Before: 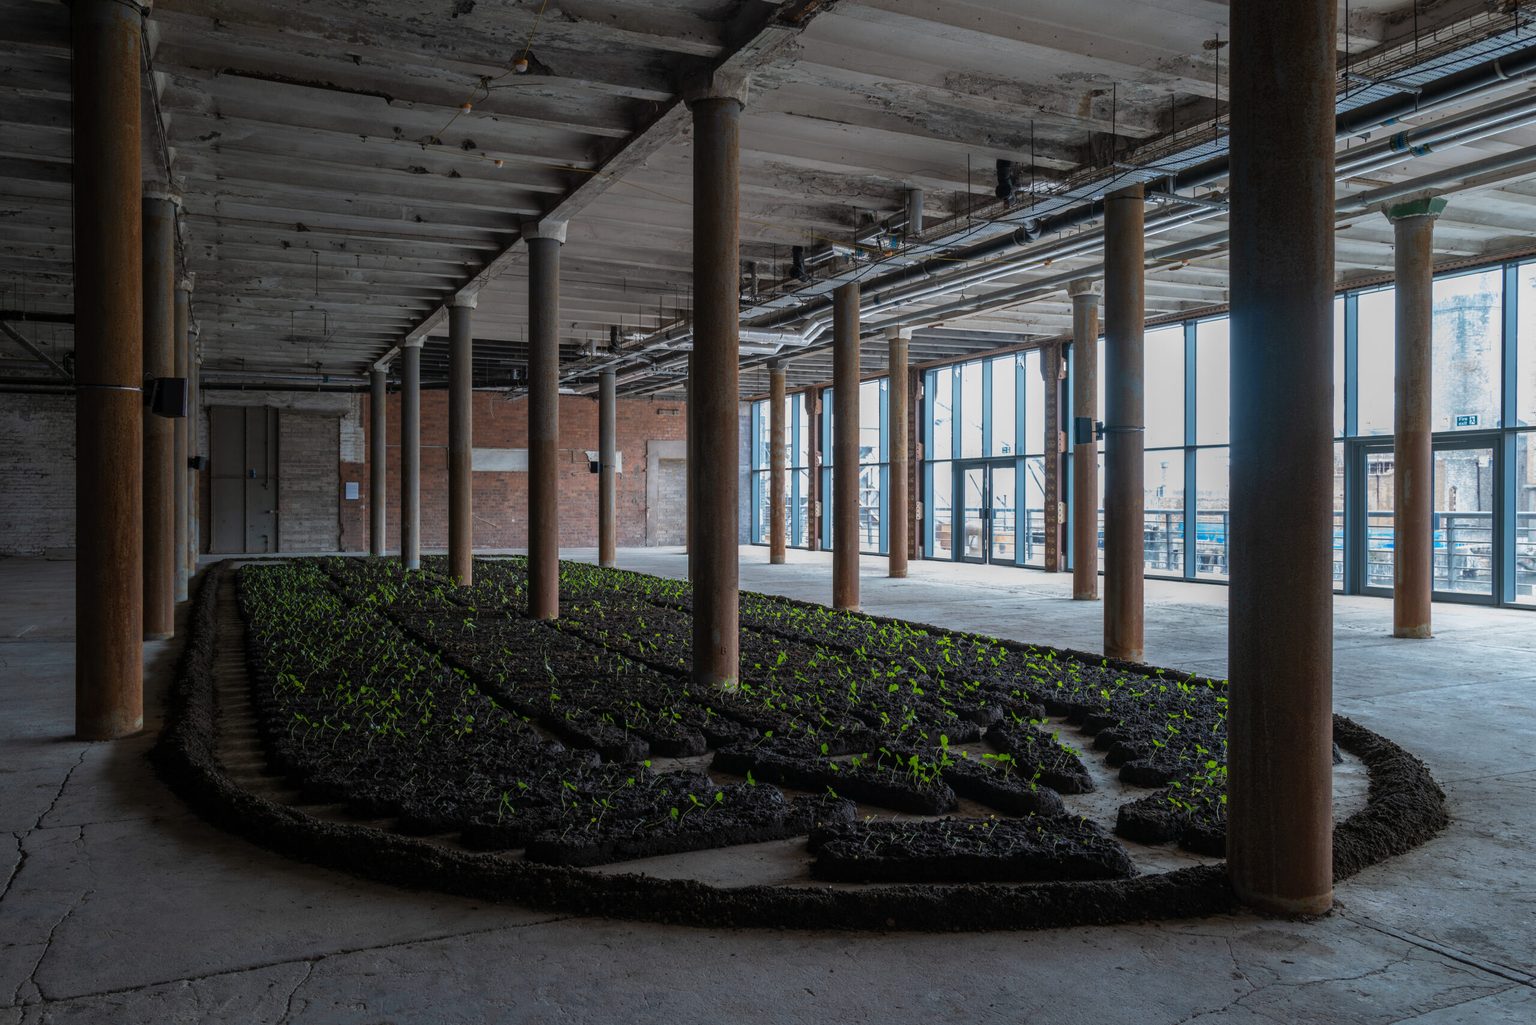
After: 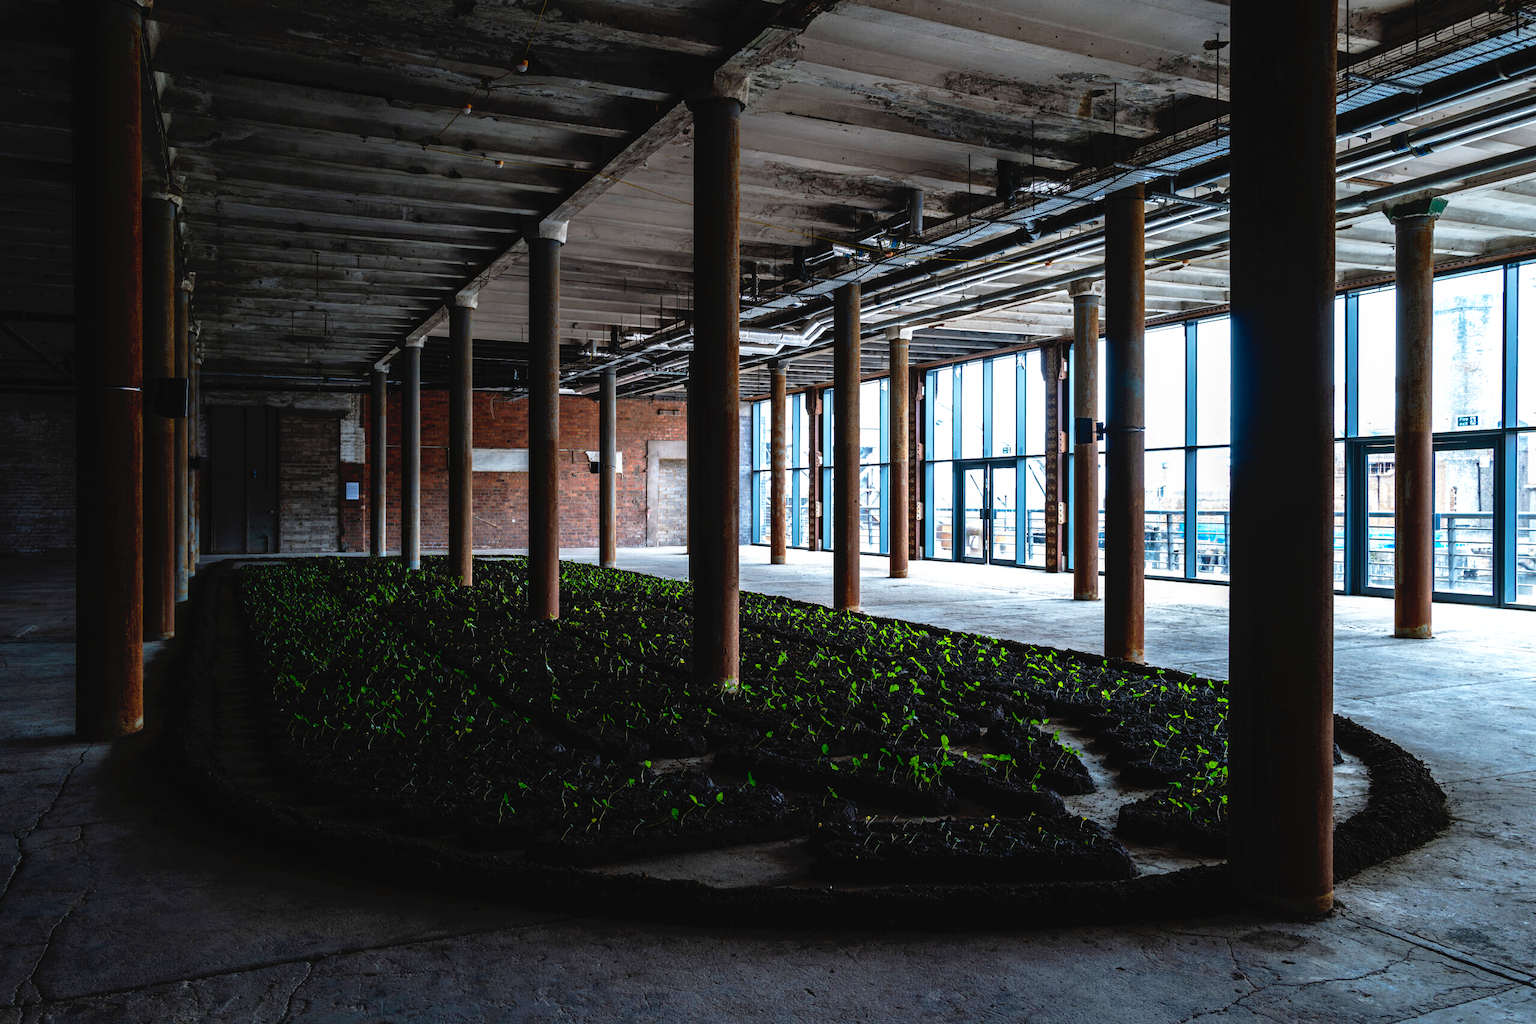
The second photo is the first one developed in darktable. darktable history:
filmic rgb: black relative exposure -8.2 EV, white relative exposure 2.2 EV, threshold 3 EV, hardness 7.11, latitude 85.74%, contrast 1.696, highlights saturation mix -4%, shadows ↔ highlights balance -2.69%, preserve chrominance no, color science v5 (2021), contrast in shadows safe, contrast in highlights safe, enable highlight reconstruction true
tone curve: curves: ch0 [(0, 0) (0.003, 0.049) (0.011, 0.051) (0.025, 0.055) (0.044, 0.065) (0.069, 0.081) (0.1, 0.11) (0.136, 0.15) (0.177, 0.195) (0.224, 0.242) (0.277, 0.308) (0.335, 0.375) (0.399, 0.436) (0.468, 0.5) (0.543, 0.574) (0.623, 0.665) (0.709, 0.761) (0.801, 0.851) (0.898, 0.933) (1, 1)], preserve colors none
